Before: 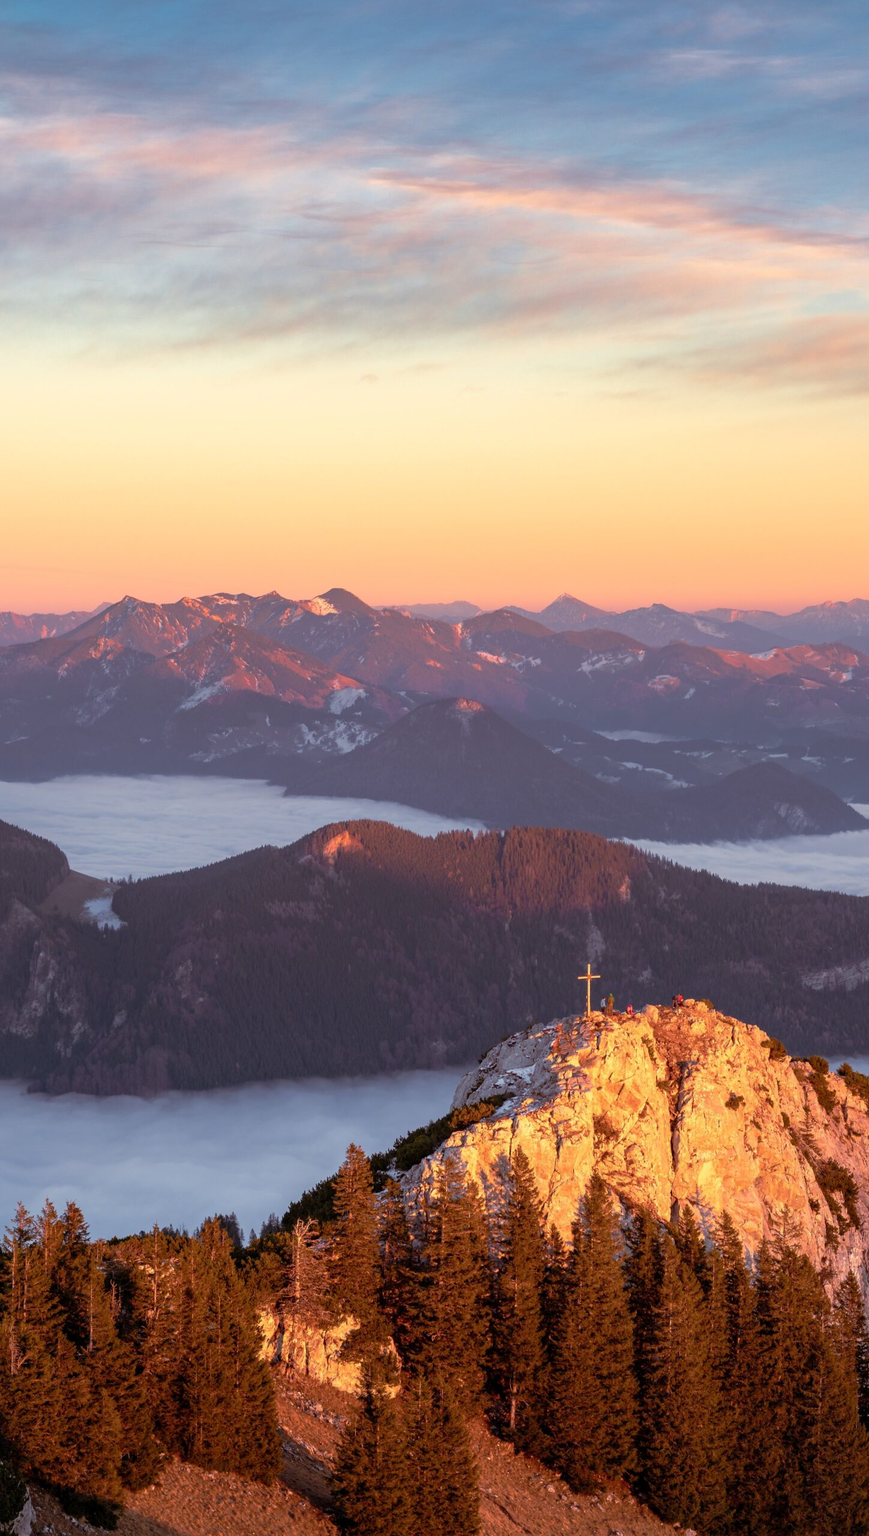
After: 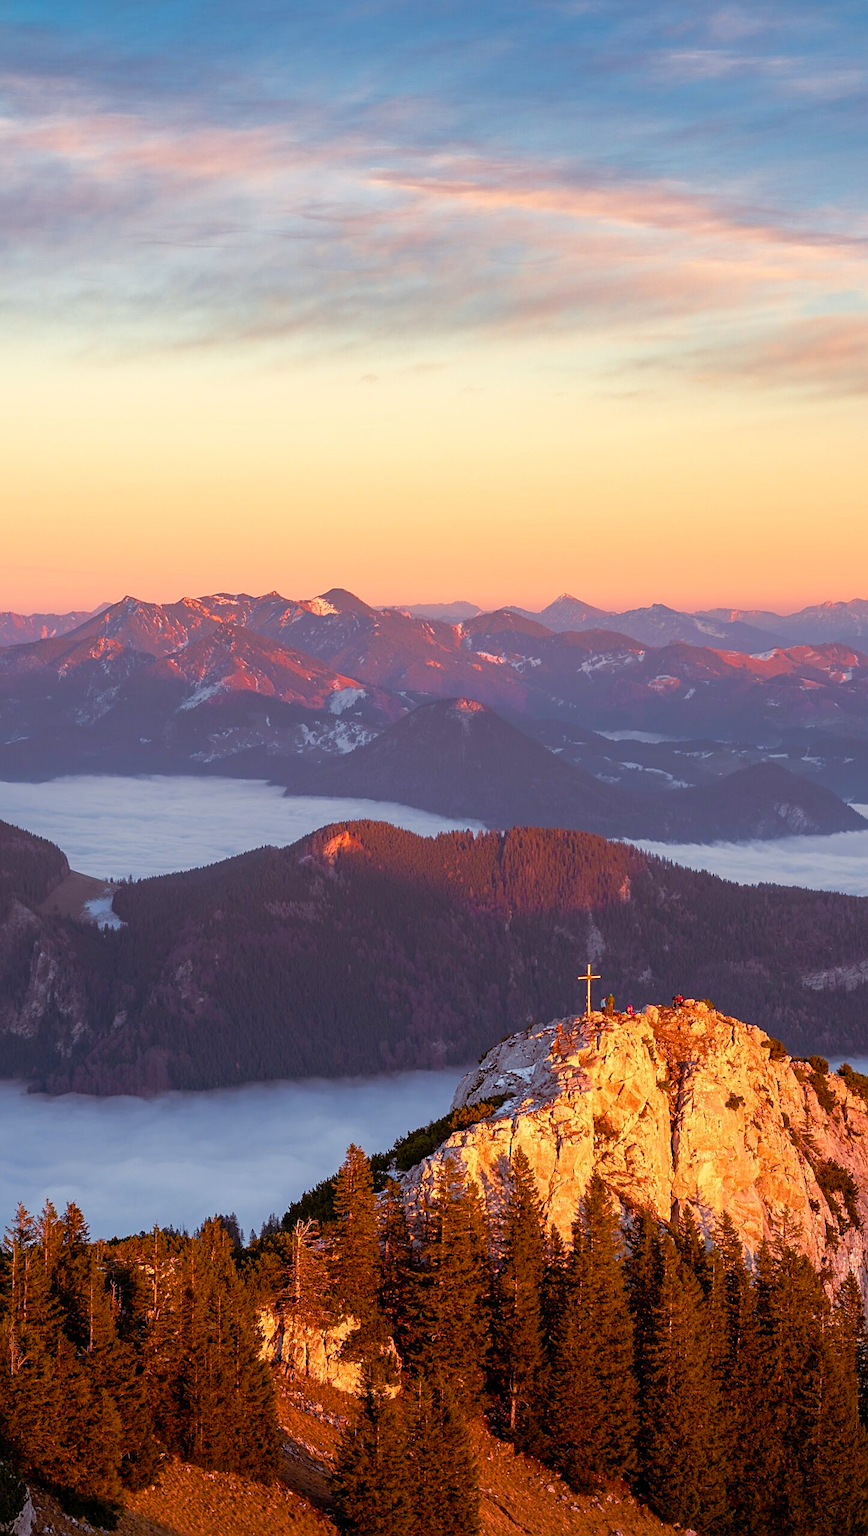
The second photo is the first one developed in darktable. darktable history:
sharpen: on, module defaults
color balance rgb: shadows lift › chroma 0.904%, shadows lift › hue 111.37°, power › hue 61.68°, perceptual saturation grading › global saturation 23.951%, perceptual saturation grading › highlights -24.291%, perceptual saturation grading › mid-tones 24.078%, perceptual saturation grading › shadows 40.708%
